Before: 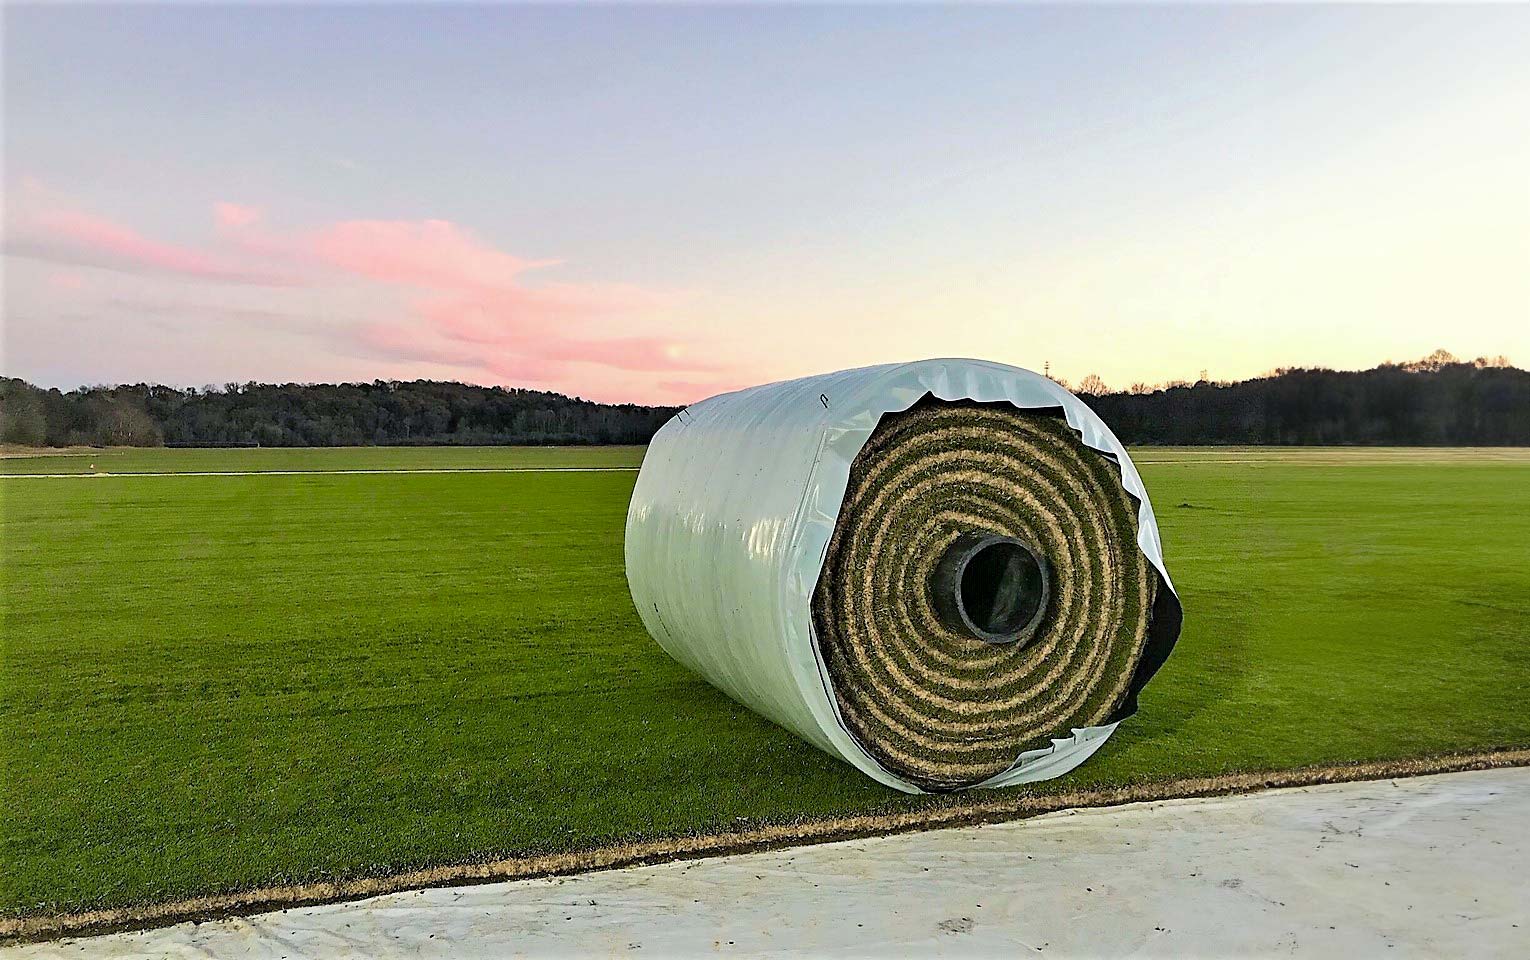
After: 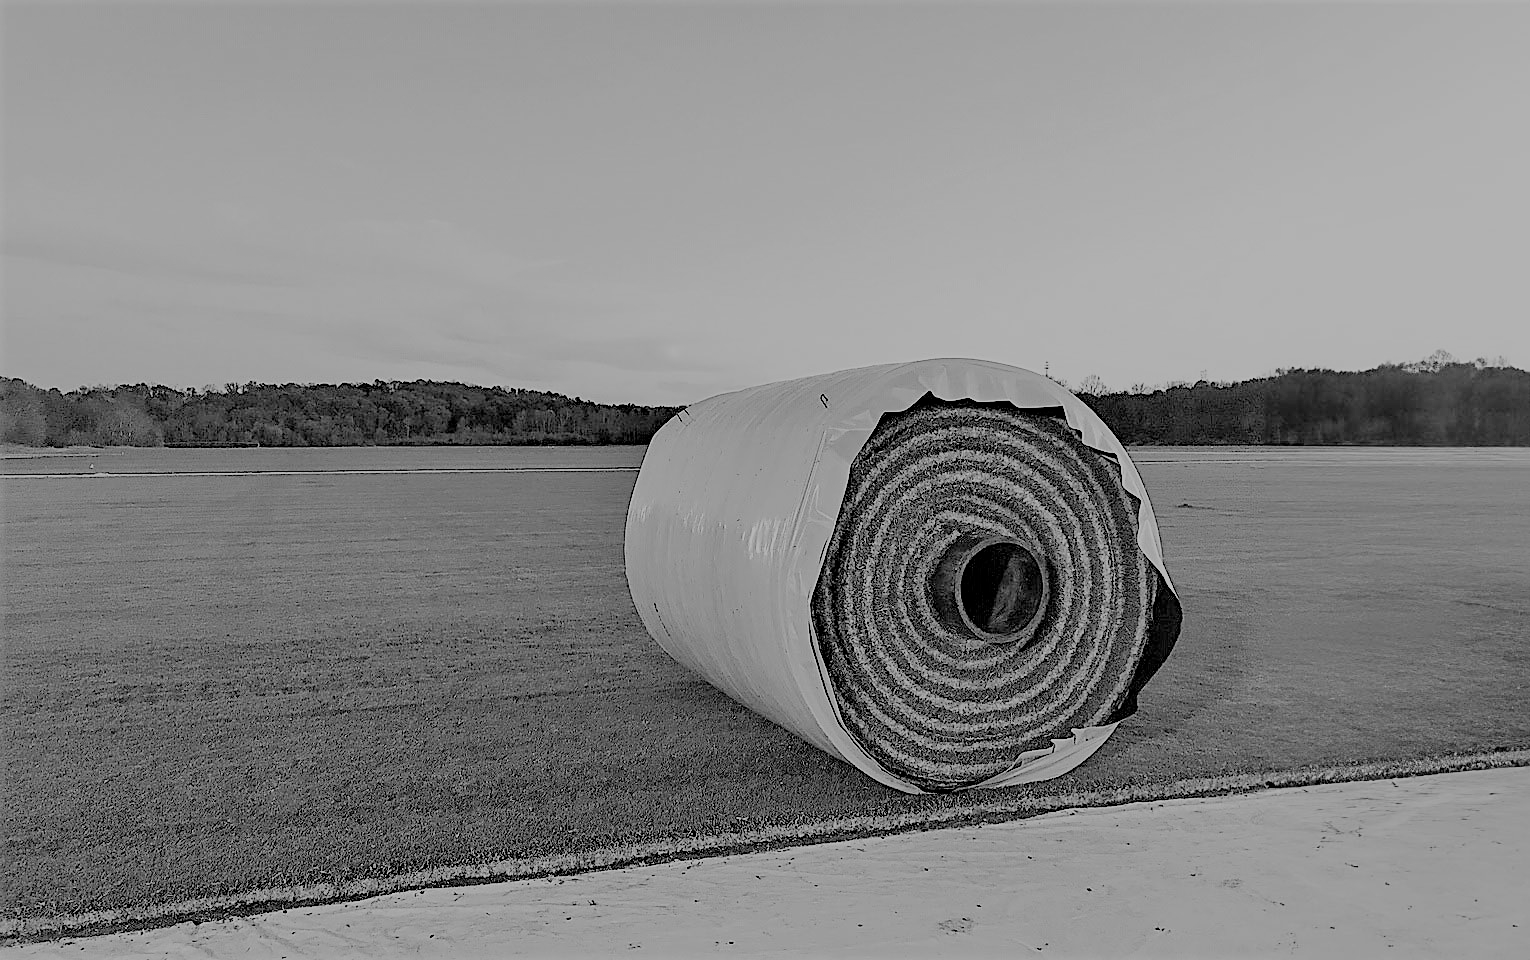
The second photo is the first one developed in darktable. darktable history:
monochrome: on, module defaults
sharpen: on, module defaults
filmic rgb: white relative exposure 8 EV, threshold 3 EV, structure ↔ texture 100%, target black luminance 0%, hardness 2.44, latitude 76.53%, contrast 0.562, shadows ↔ highlights balance 0%, preserve chrominance no, color science v4 (2020), iterations of high-quality reconstruction 10, type of noise poissonian, enable highlight reconstruction true
contrast brightness saturation: contrast 0.1, brightness 0.03, saturation 0.09
